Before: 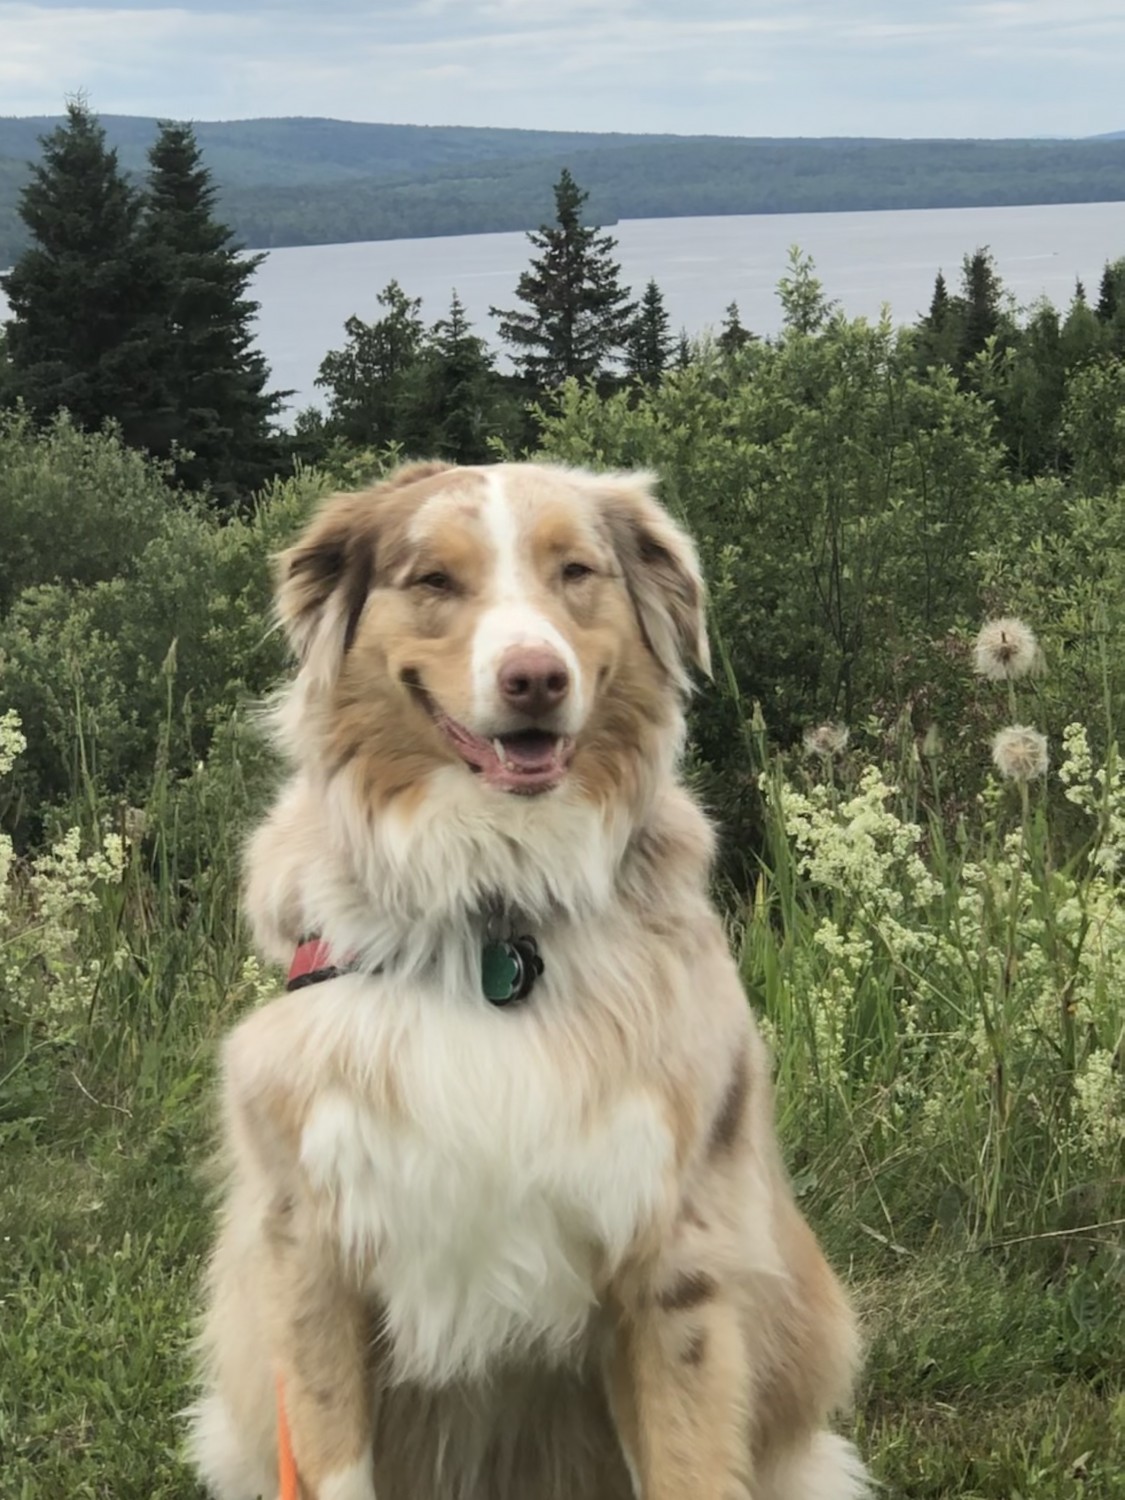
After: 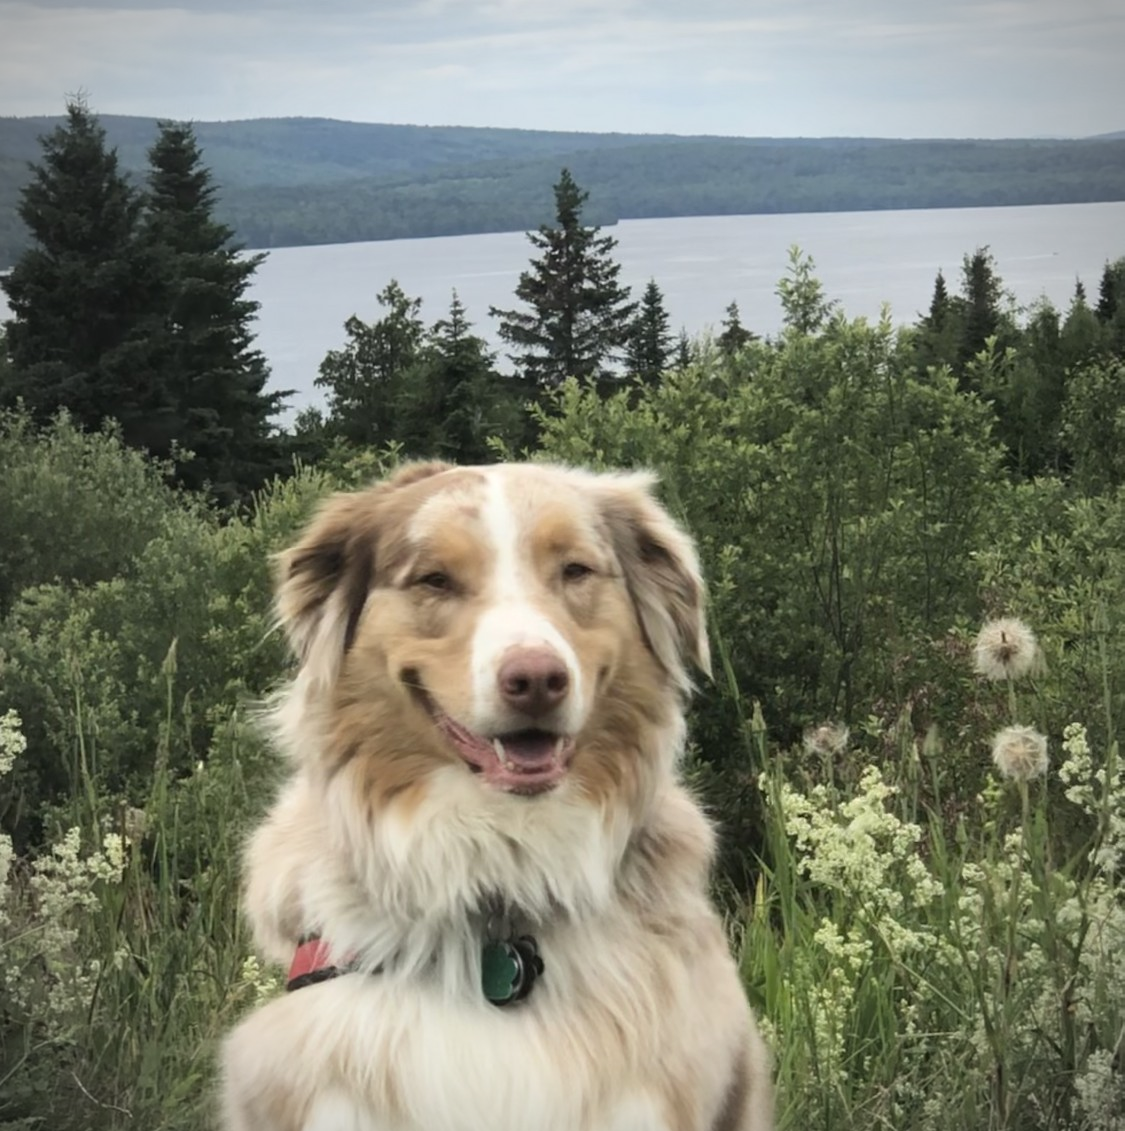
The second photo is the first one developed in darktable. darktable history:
crop: bottom 24.583%
shadows and highlights: shadows 0.973, highlights 41.71
vignetting: fall-off start 86.63%, automatic ratio true
